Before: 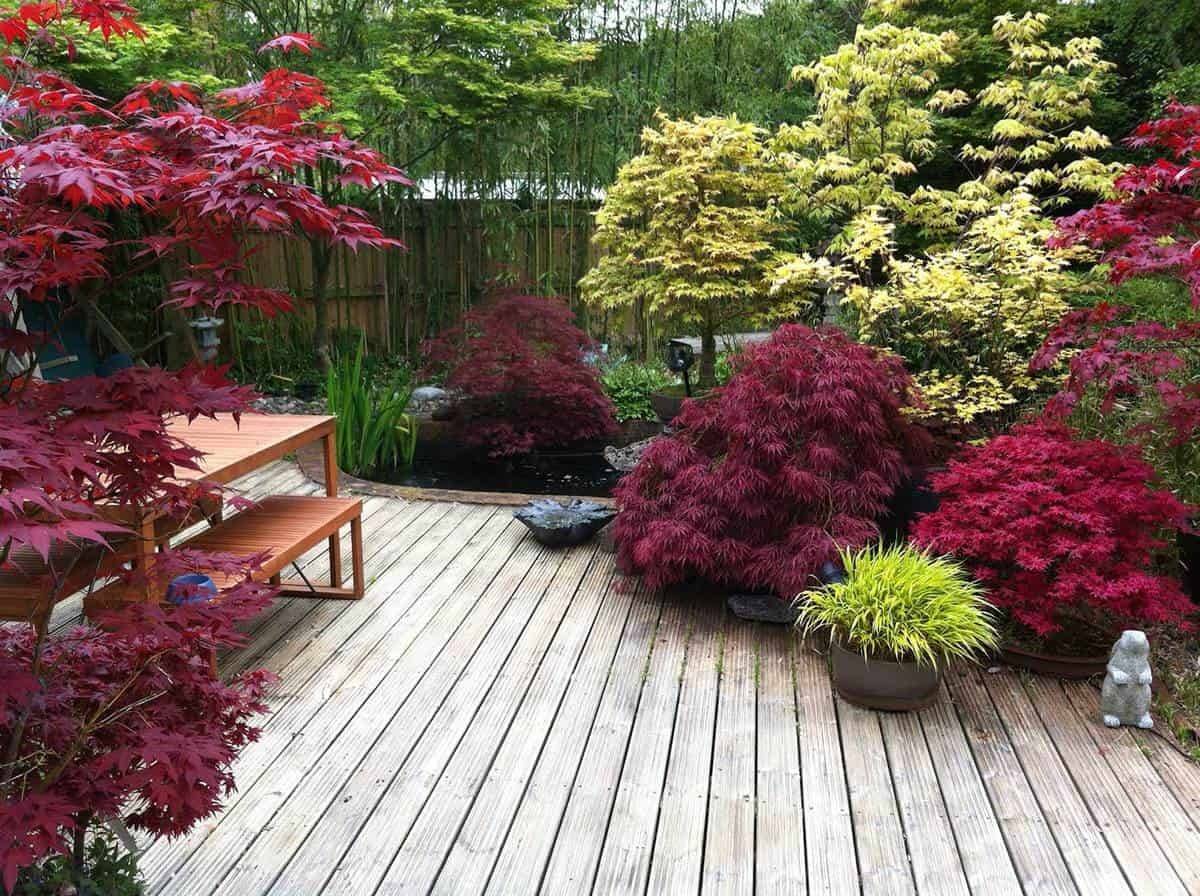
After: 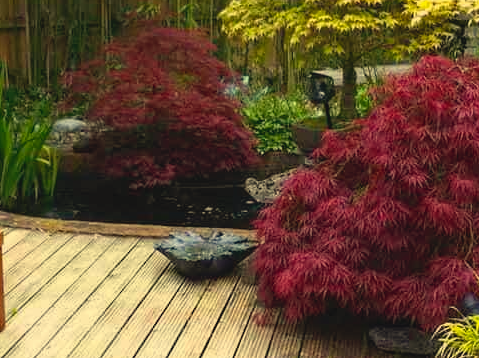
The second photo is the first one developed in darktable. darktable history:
crop: left 30%, top 30%, right 30%, bottom 30%
color balance rgb: perceptual saturation grading › global saturation 20%, global vibrance 20%
haze removal: compatibility mode true, adaptive false
white balance: red 1.08, blue 0.791
contrast brightness saturation: contrast -0.1, saturation -0.1
